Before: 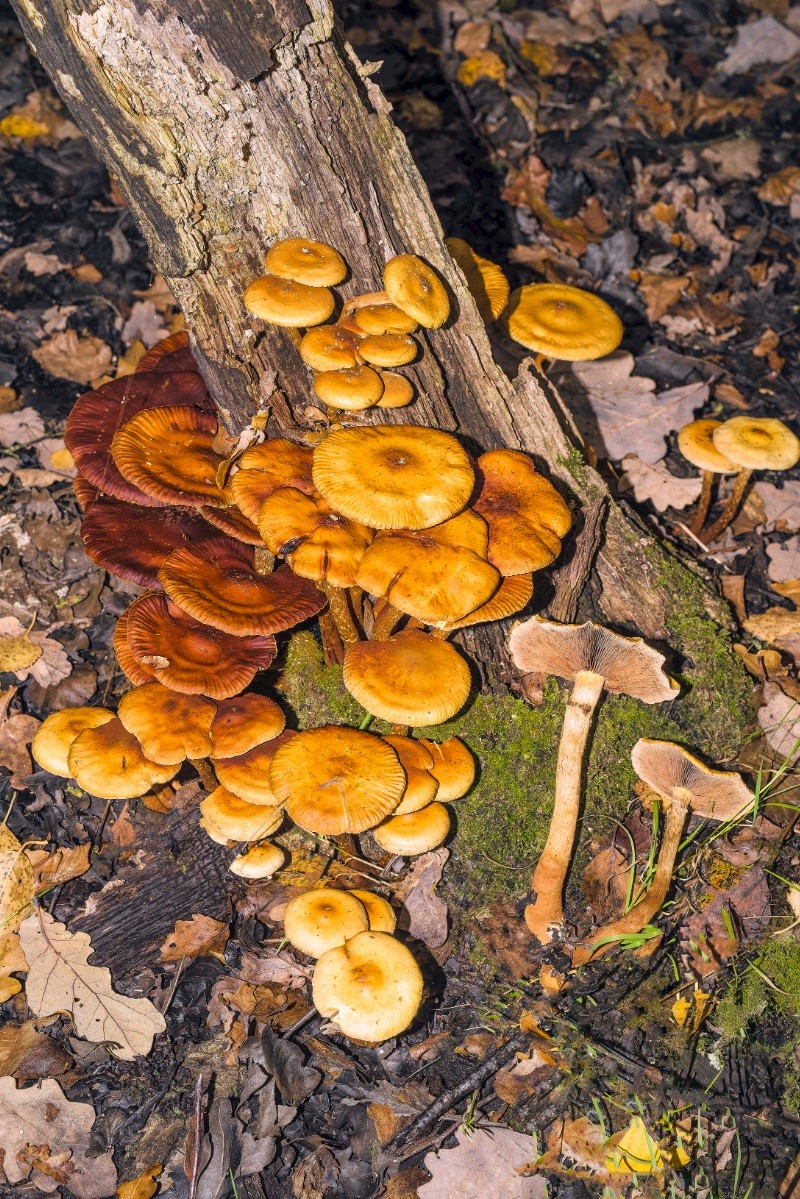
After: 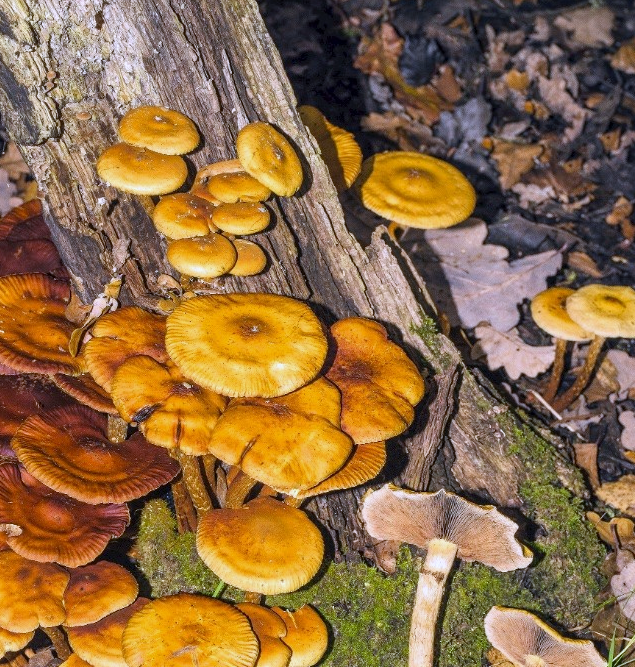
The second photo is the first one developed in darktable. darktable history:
crop: left 18.38%, top 11.092%, right 2.134%, bottom 33.217%
white balance: red 0.948, green 1.02, blue 1.176
